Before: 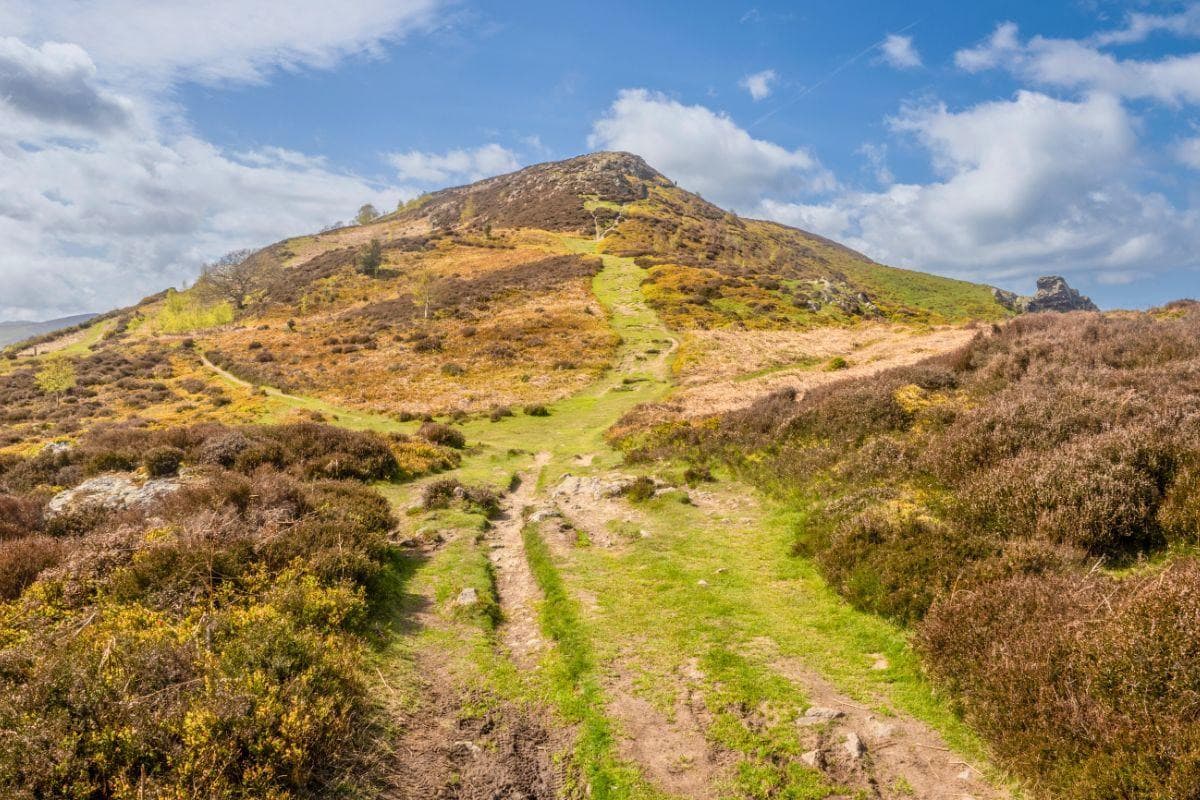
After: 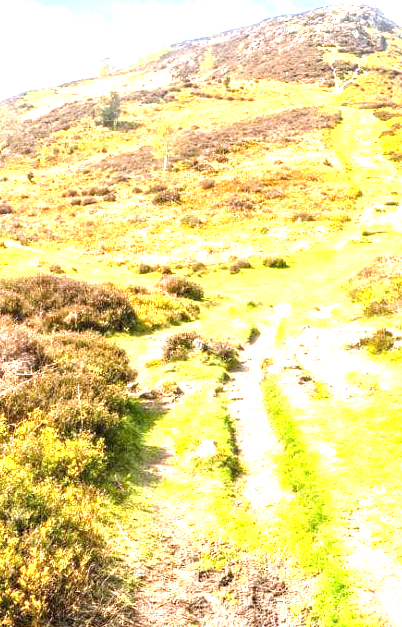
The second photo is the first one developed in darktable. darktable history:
exposure: exposure 2 EV, compensate exposure bias true, compensate highlight preservation false
white balance: red 0.954, blue 1.079
crop and rotate: left 21.77%, top 18.528%, right 44.676%, bottom 2.997%
